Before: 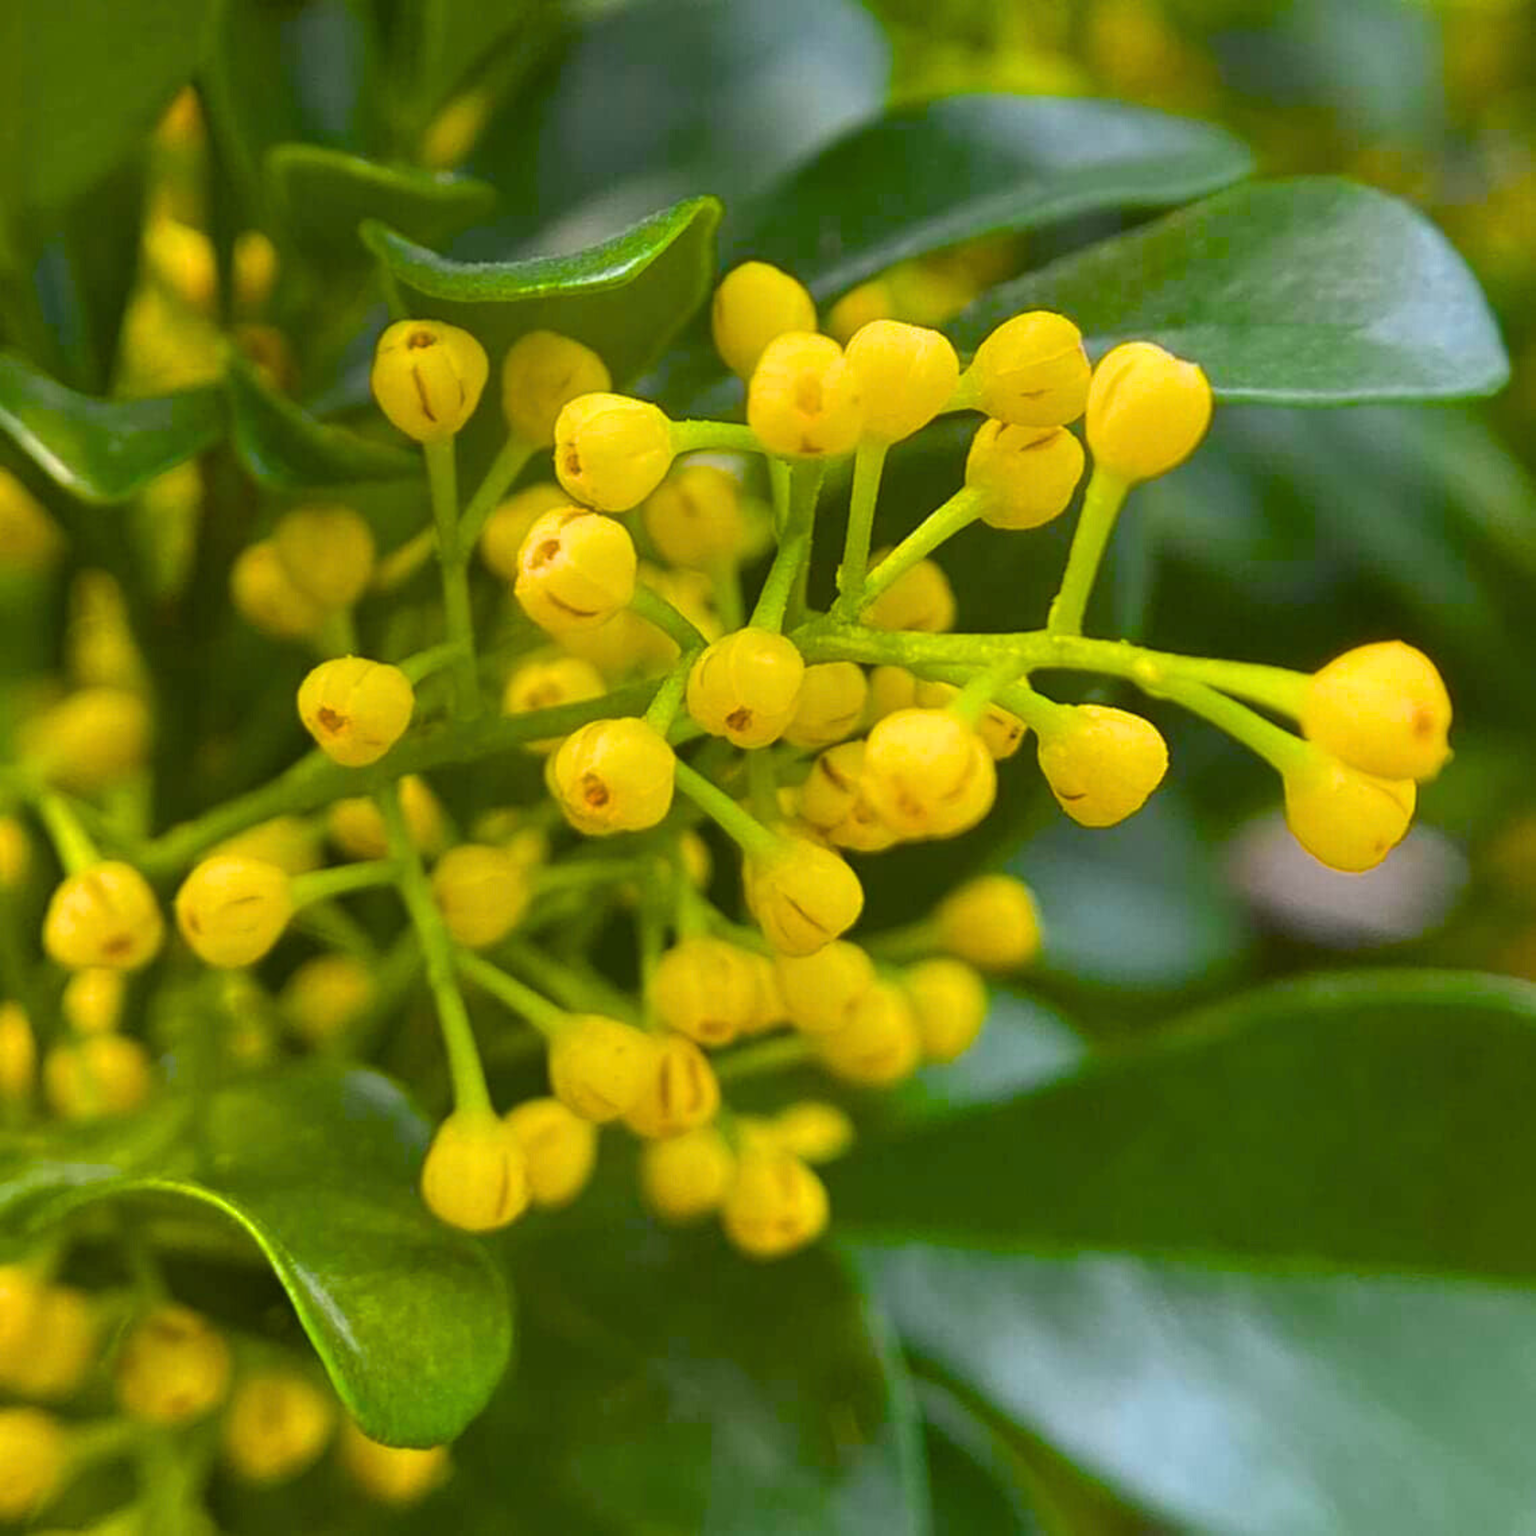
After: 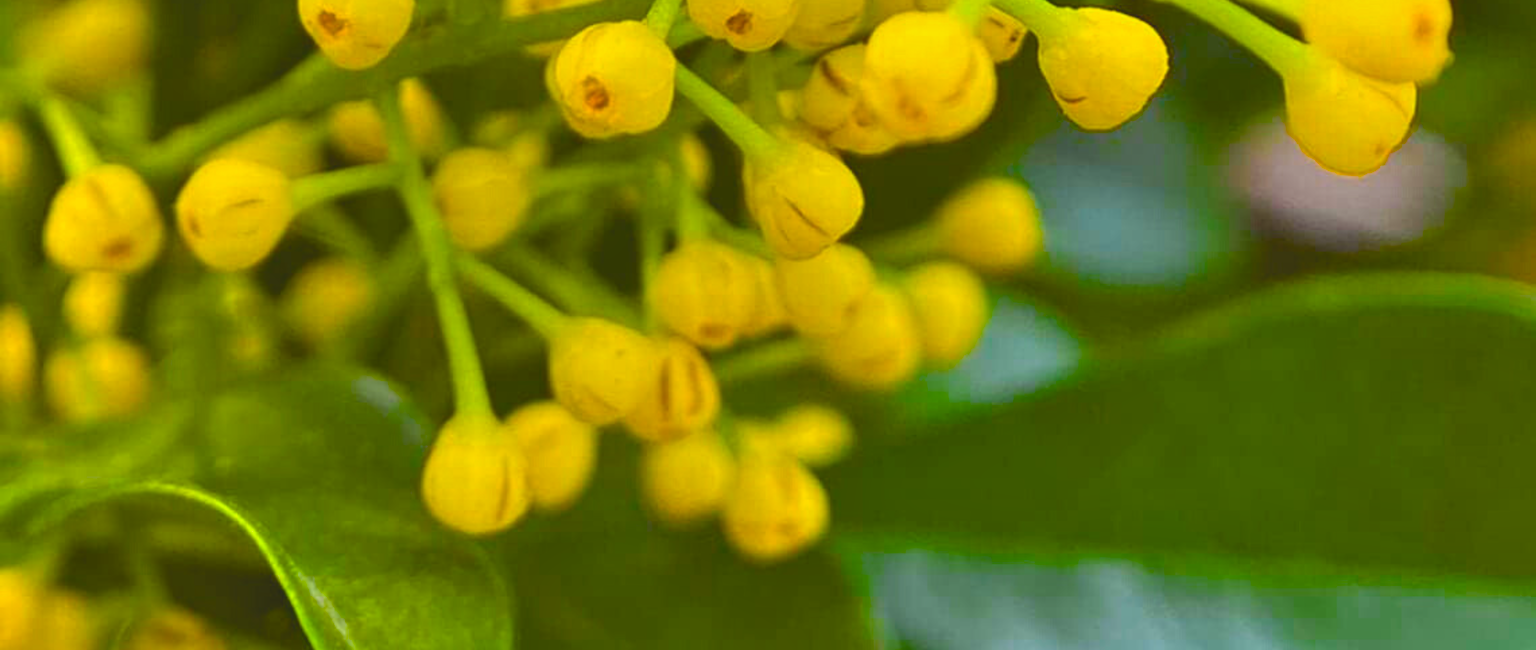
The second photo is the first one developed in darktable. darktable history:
crop: top 45.393%, bottom 12.239%
color balance rgb: shadows lift › chroma 6.303%, shadows lift › hue 303.13°, global offset › luminance -0.502%, linear chroma grading › shadows 20.16%, linear chroma grading › highlights 4.351%, linear chroma grading › mid-tones 10.15%, perceptual saturation grading › global saturation 25.233%, global vibrance 20%
shadows and highlights: shadows 49.38, highlights -42.36, soften with gaussian
exposure: black level correction -0.015, compensate exposure bias true, compensate highlight preservation false
